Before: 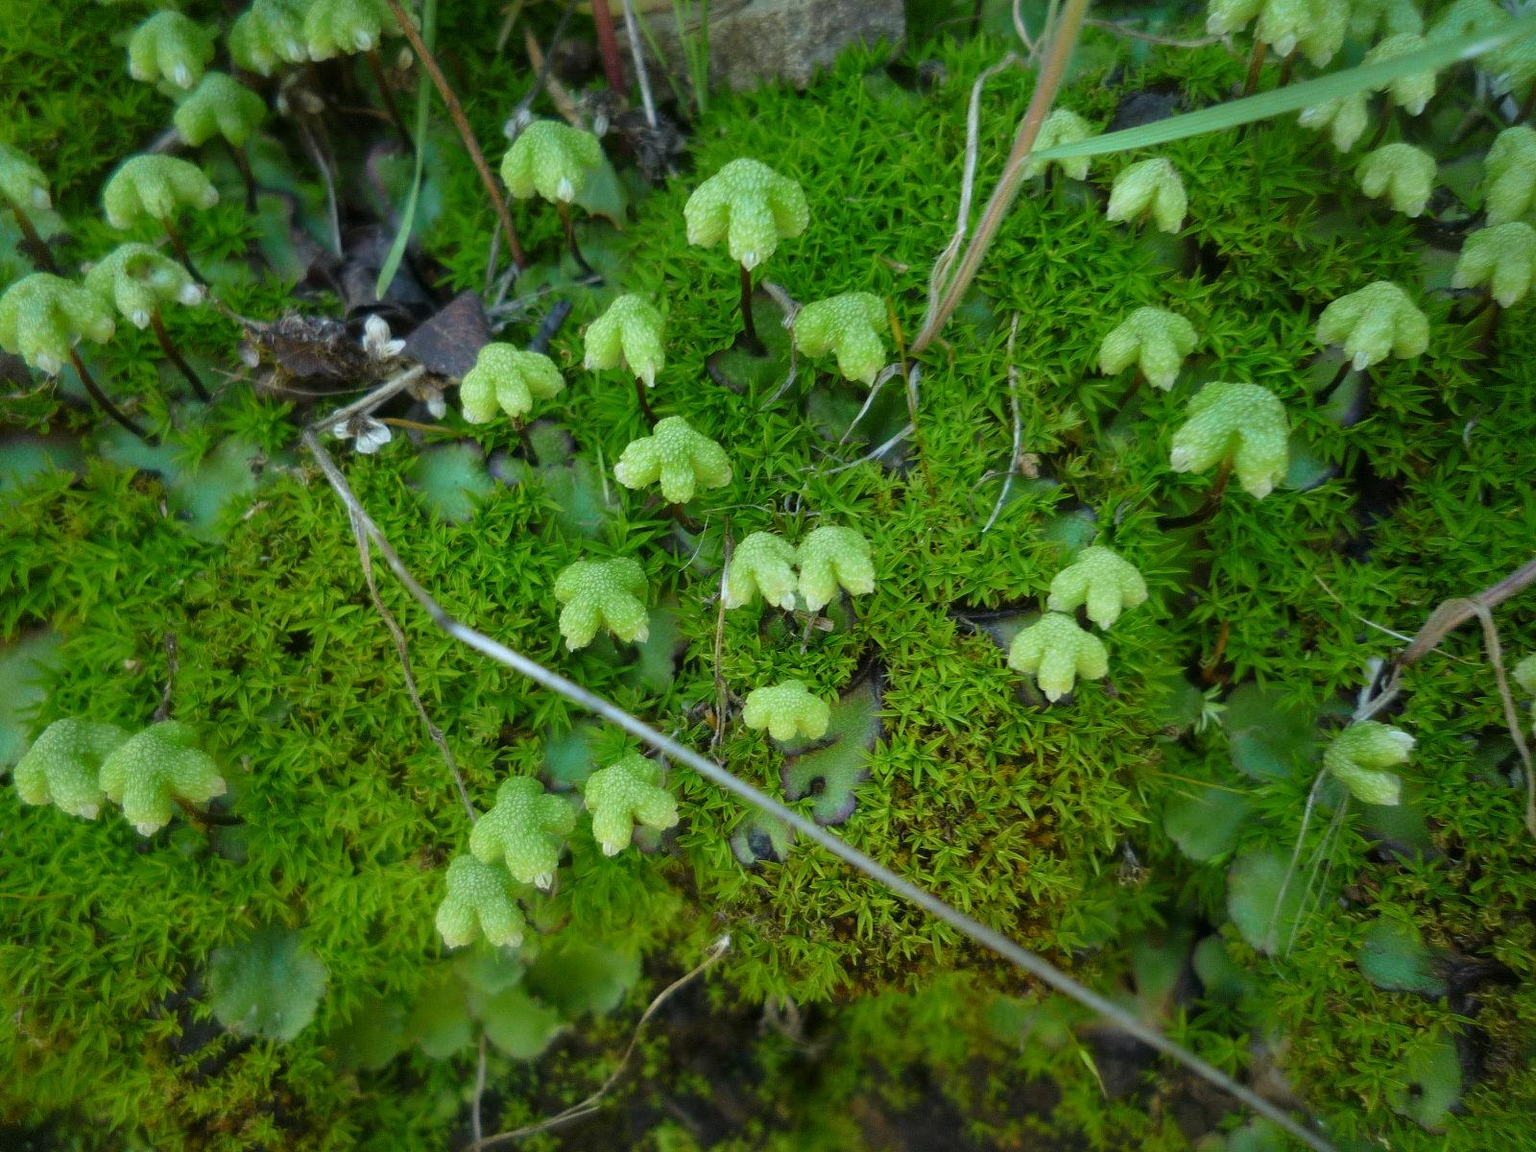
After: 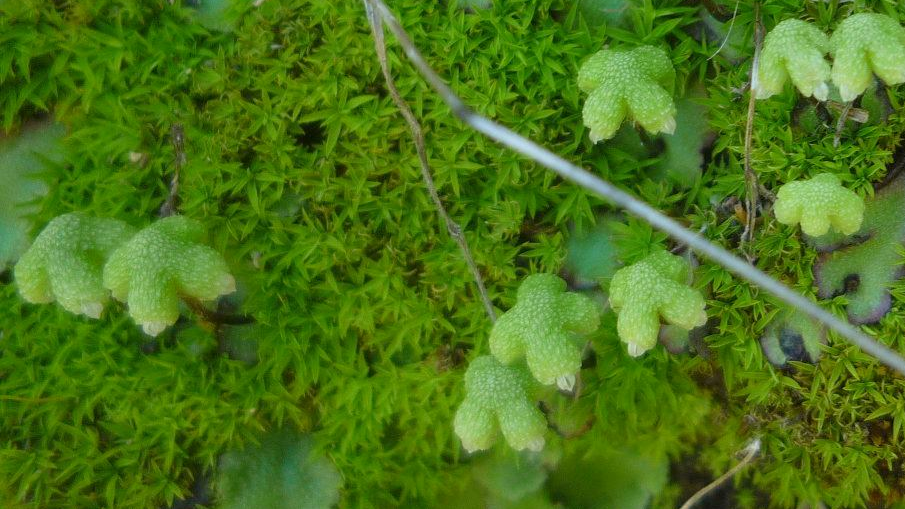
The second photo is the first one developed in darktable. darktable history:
exposure: exposure 0.025 EV, compensate highlight preservation false
color balance rgb: power › chroma 0.272%, power › hue 63.04°, perceptual saturation grading › global saturation 0.065%, contrast -10.469%
crop: top 44.601%, right 43.402%, bottom 12.978%
